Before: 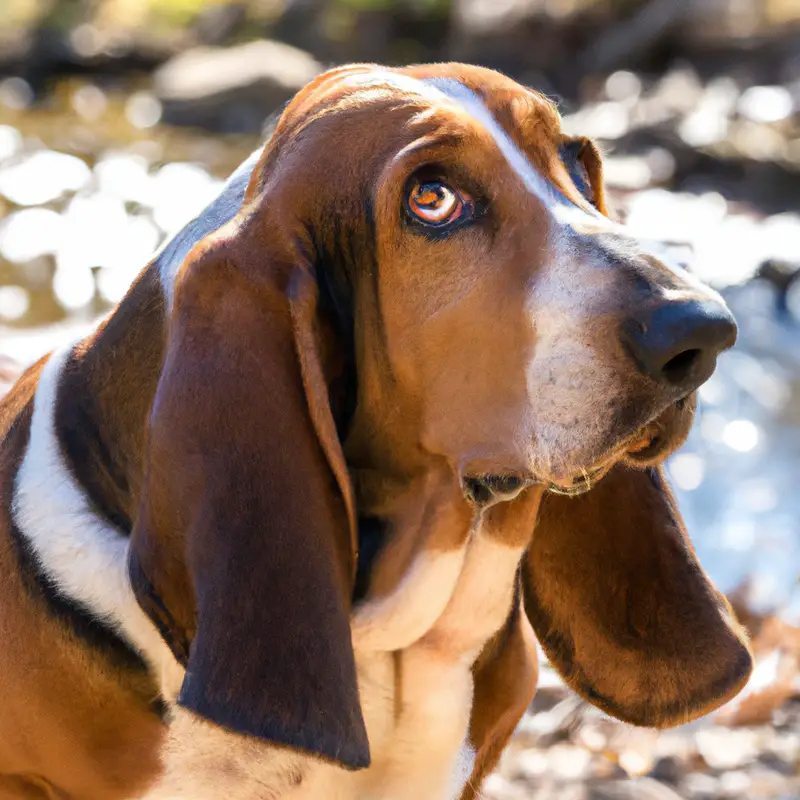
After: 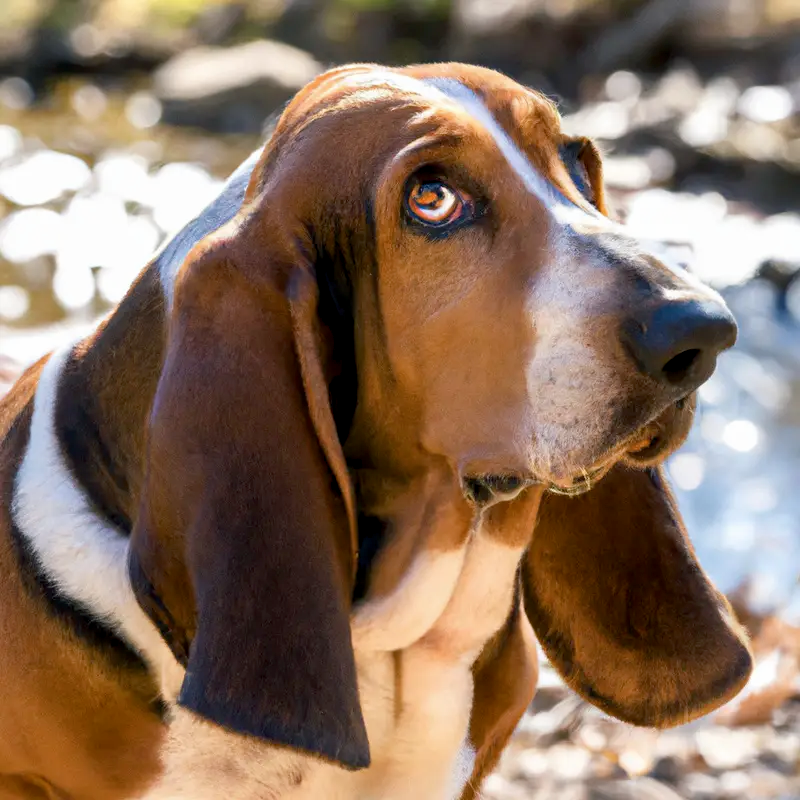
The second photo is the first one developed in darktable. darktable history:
color balance rgb: shadows lift › chroma 2.03%, shadows lift › hue 136.29°, global offset › luminance -0.479%, perceptual saturation grading › global saturation -2.308%, perceptual saturation grading › highlights -6.918%, perceptual saturation grading › mid-tones 8.367%, perceptual saturation grading › shadows 3.048%
